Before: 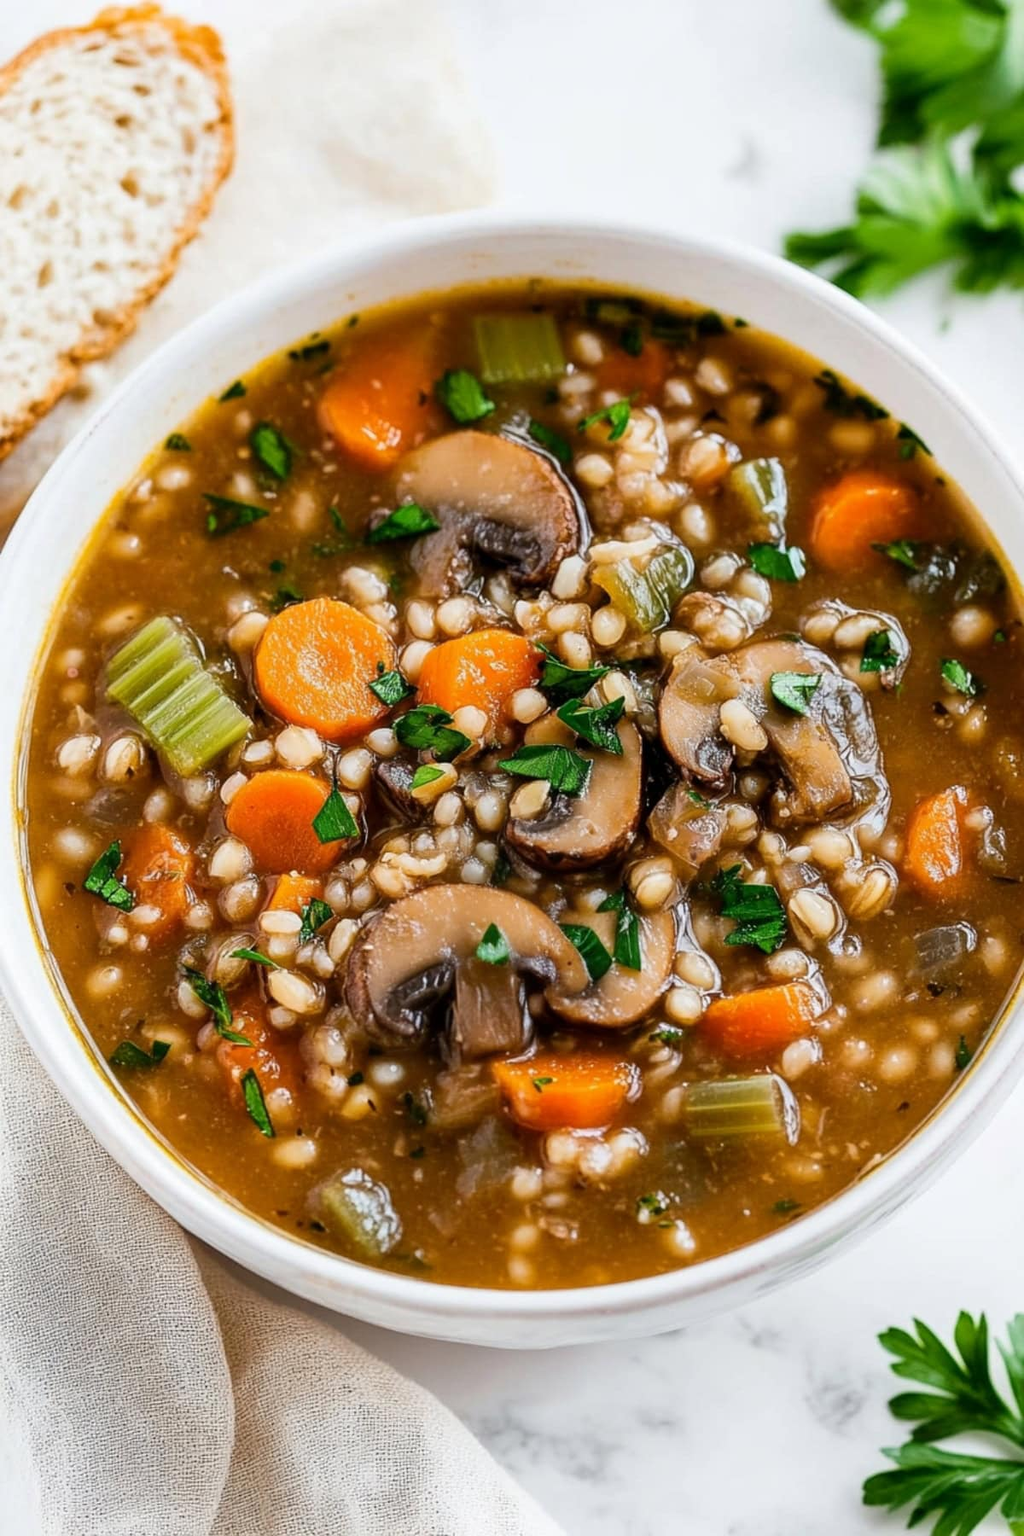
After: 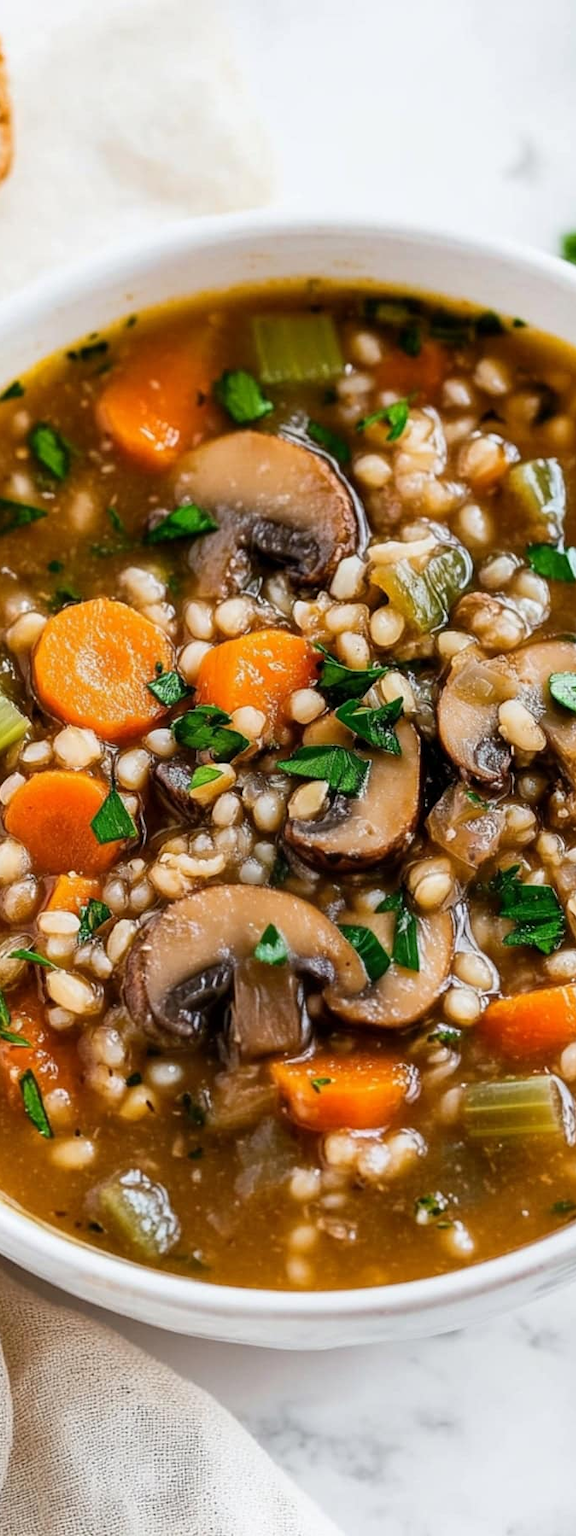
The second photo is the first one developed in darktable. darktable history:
crop: left 21.671%, right 22.016%, bottom 0.006%
